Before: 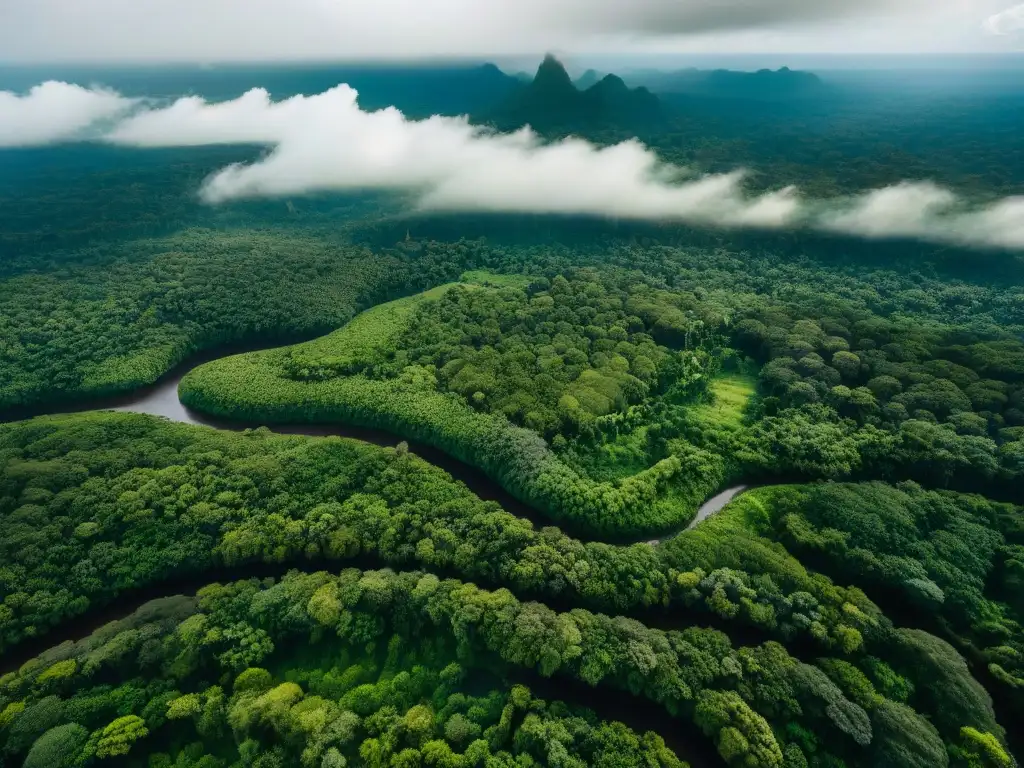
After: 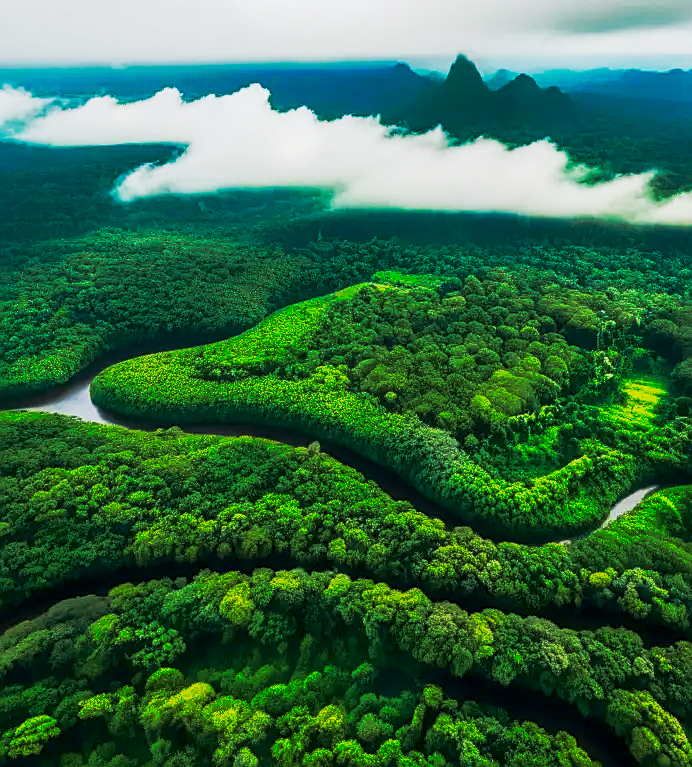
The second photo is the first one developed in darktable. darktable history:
tone curve: curves: ch0 [(0, 0) (0.427, 0.375) (0.616, 0.801) (1, 1)], preserve colors none
velvia: on, module defaults
sharpen: on, module defaults
crop and rotate: left 8.663%, right 23.69%
color balance rgb: shadows lift › luminance -7.574%, shadows lift › chroma 2.345%, shadows lift › hue 164.32°, perceptual saturation grading › global saturation 0.693%, global vibrance 20%
shadows and highlights: on, module defaults
local contrast: on, module defaults
